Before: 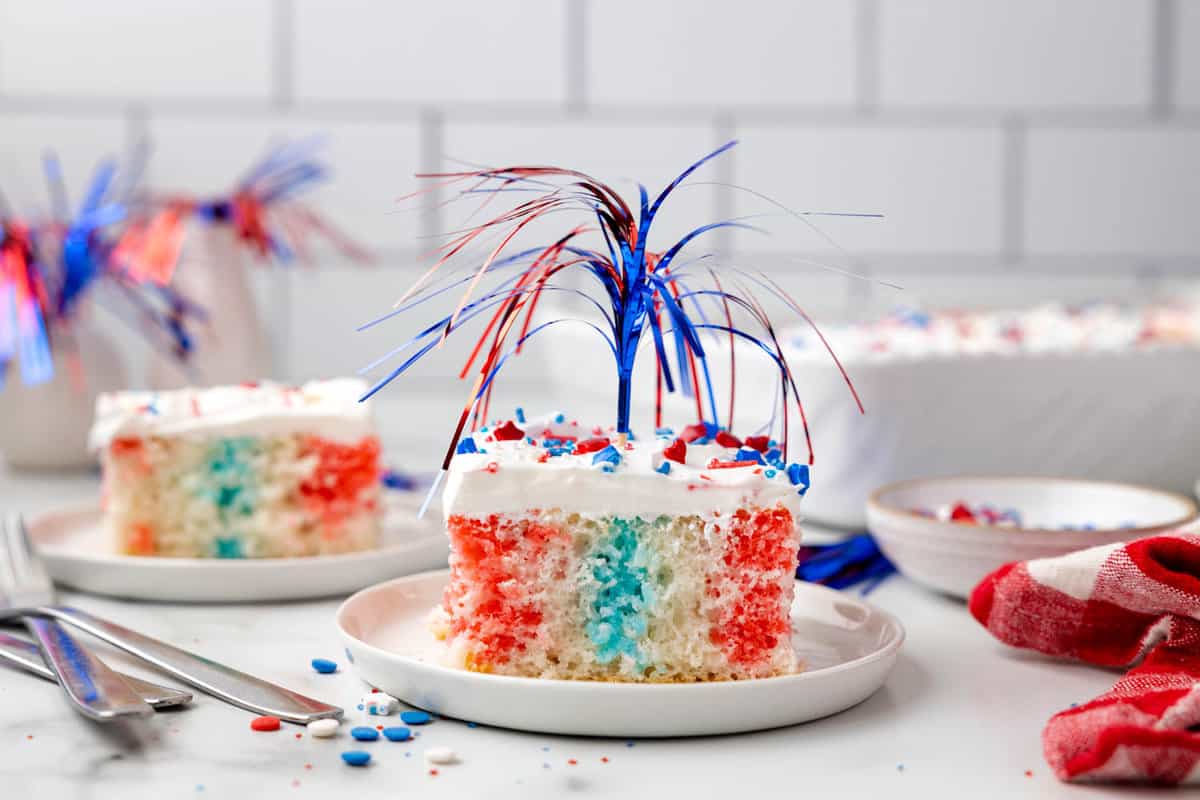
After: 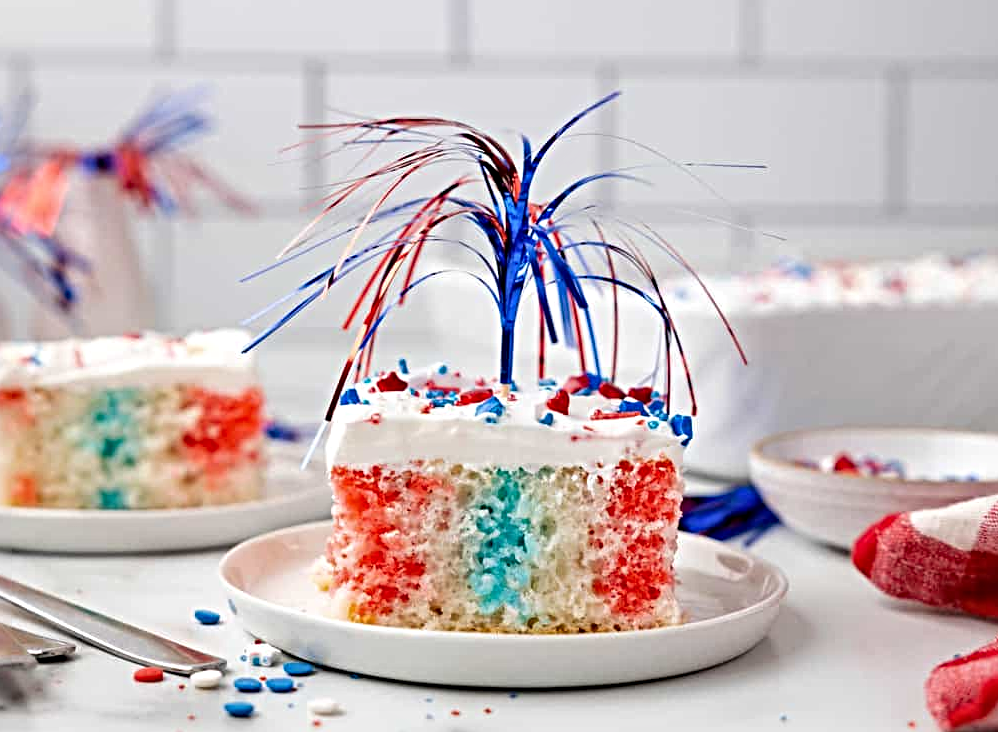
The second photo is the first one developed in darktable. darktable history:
sharpen: radius 4.873
contrast equalizer: y [[0.5, 0.486, 0.447, 0.446, 0.489, 0.5], [0.5 ×6], [0.5 ×6], [0 ×6], [0 ×6]], mix -0.309
crop: left 9.82%, top 6.207%, right 6.986%, bottom 2.135%
